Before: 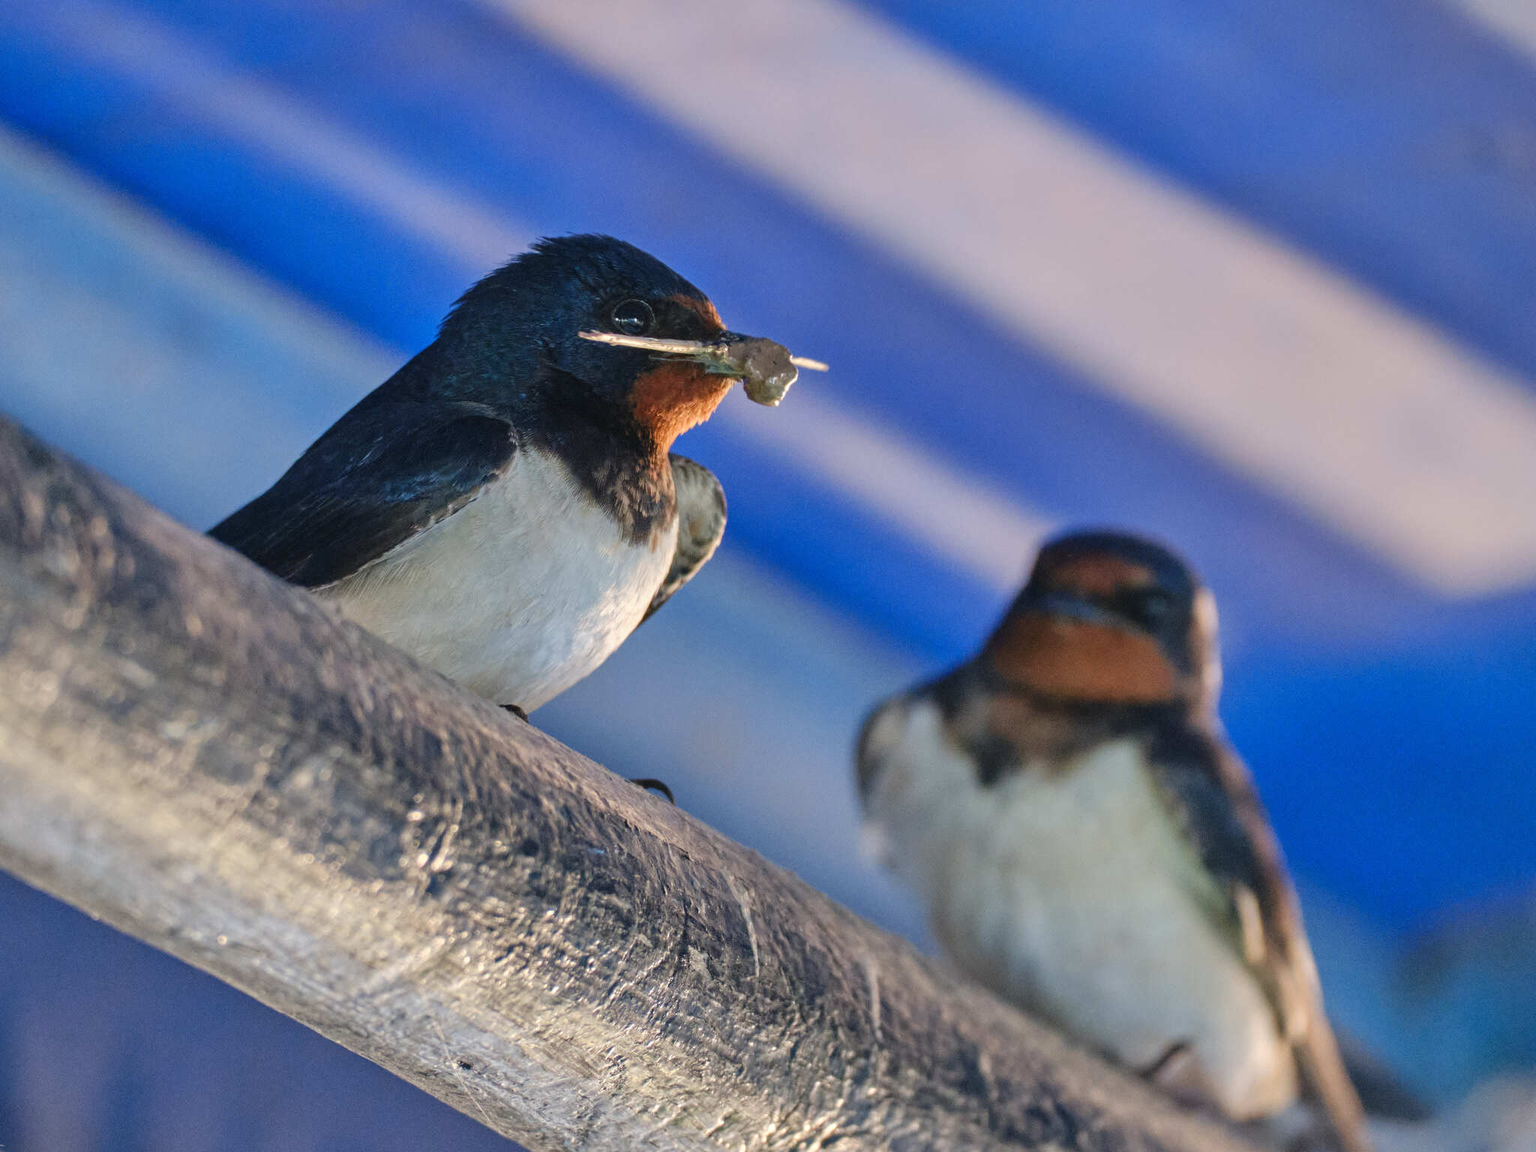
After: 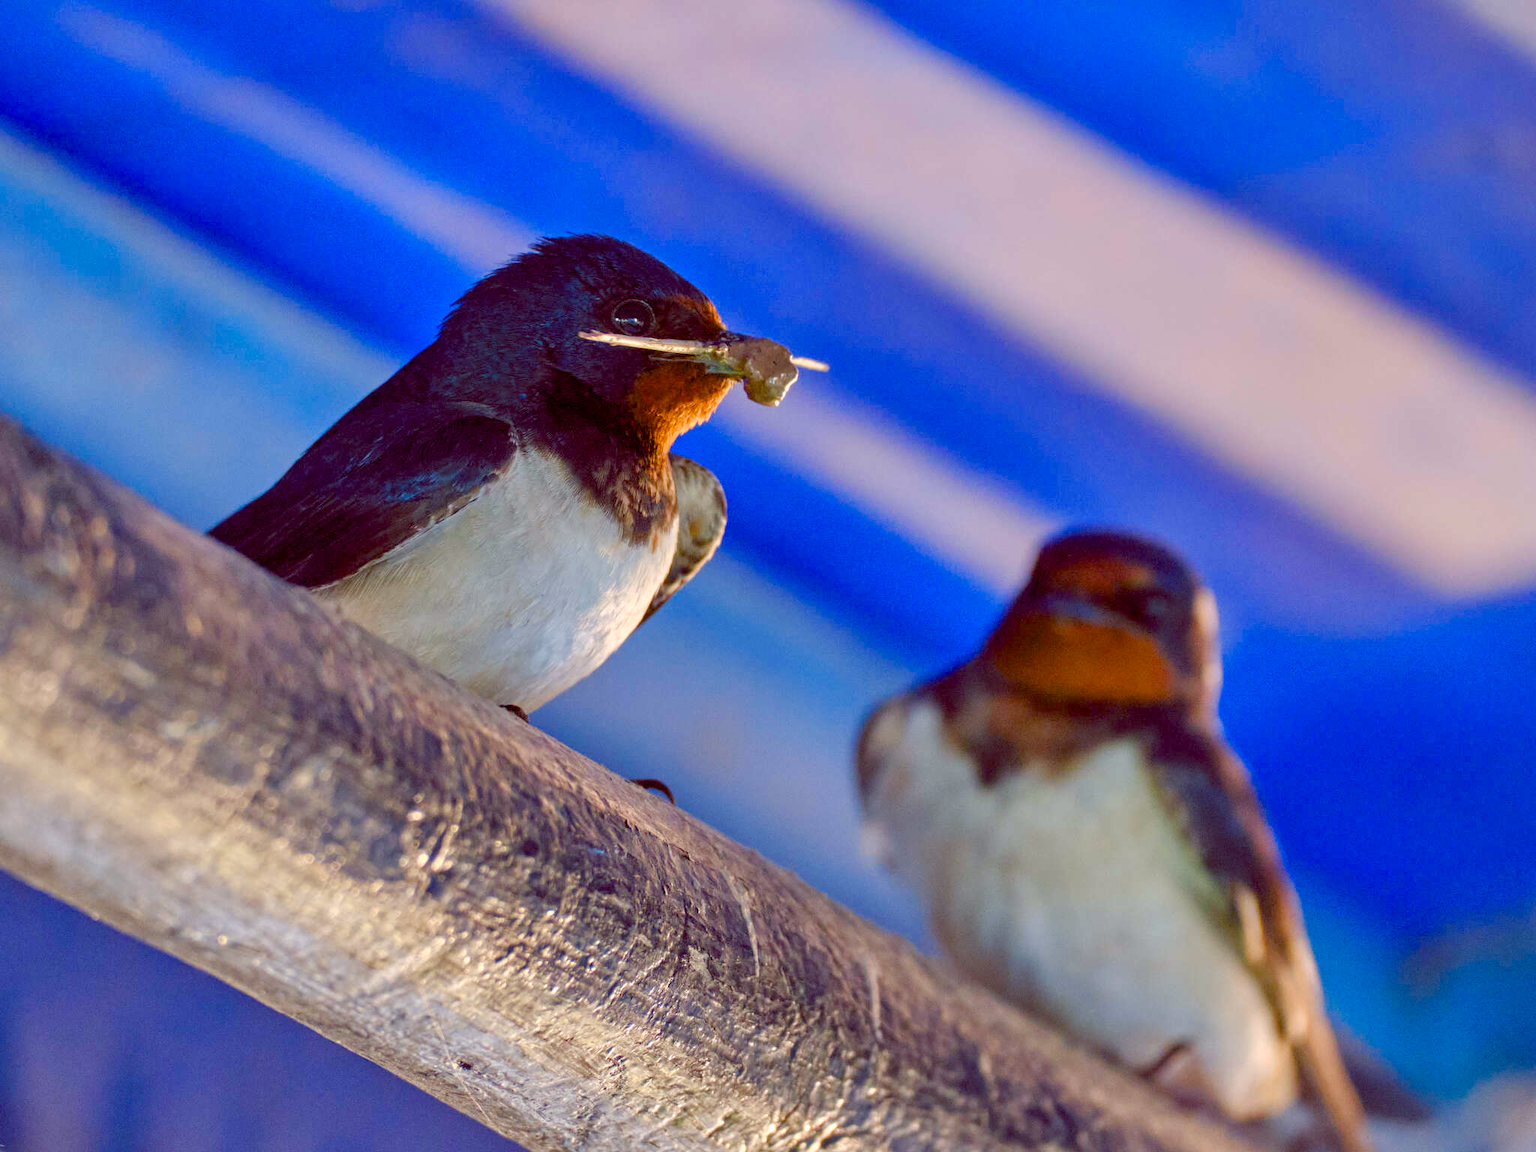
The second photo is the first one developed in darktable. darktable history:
shadows and highlights: shadows 0.851, highlights 38.05
color balance rgb: global offset › luminance -0.217%, global offset › chroma 0.274%, linear chroma grading › global chroma 15.311%, perceptual saturation grading › global saturation 24.137%, perceptual saturation grading › highlights -24.32%, perceptual saturation grading › mid-tones 24.462%, perceptual saturation grading › shadows 39.82%, global vibrance 20%
